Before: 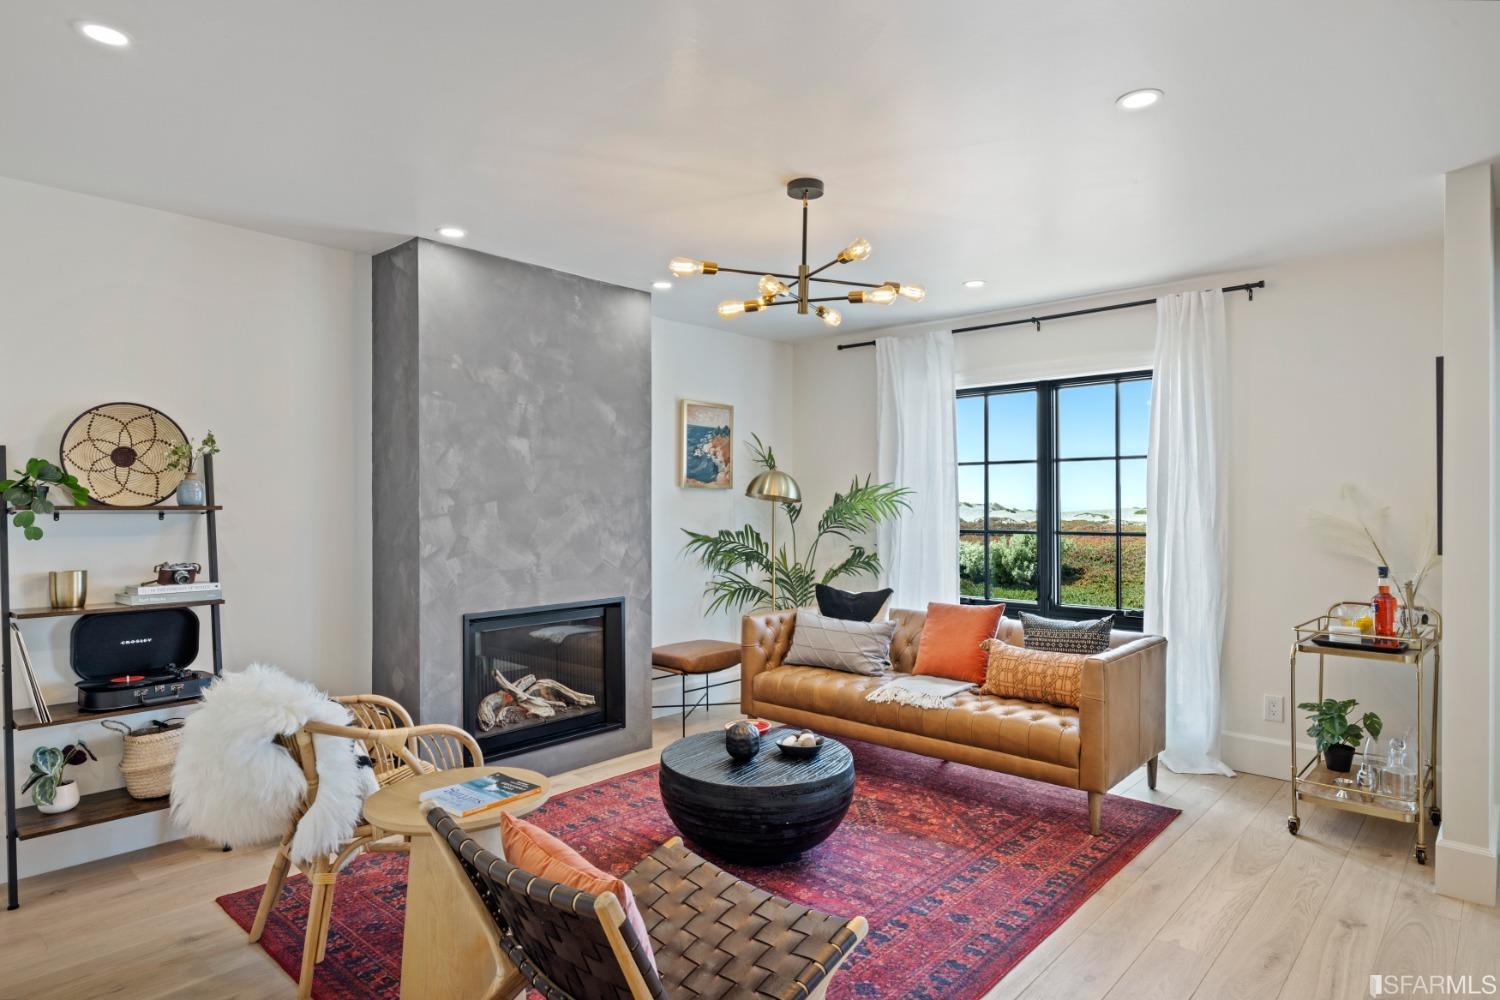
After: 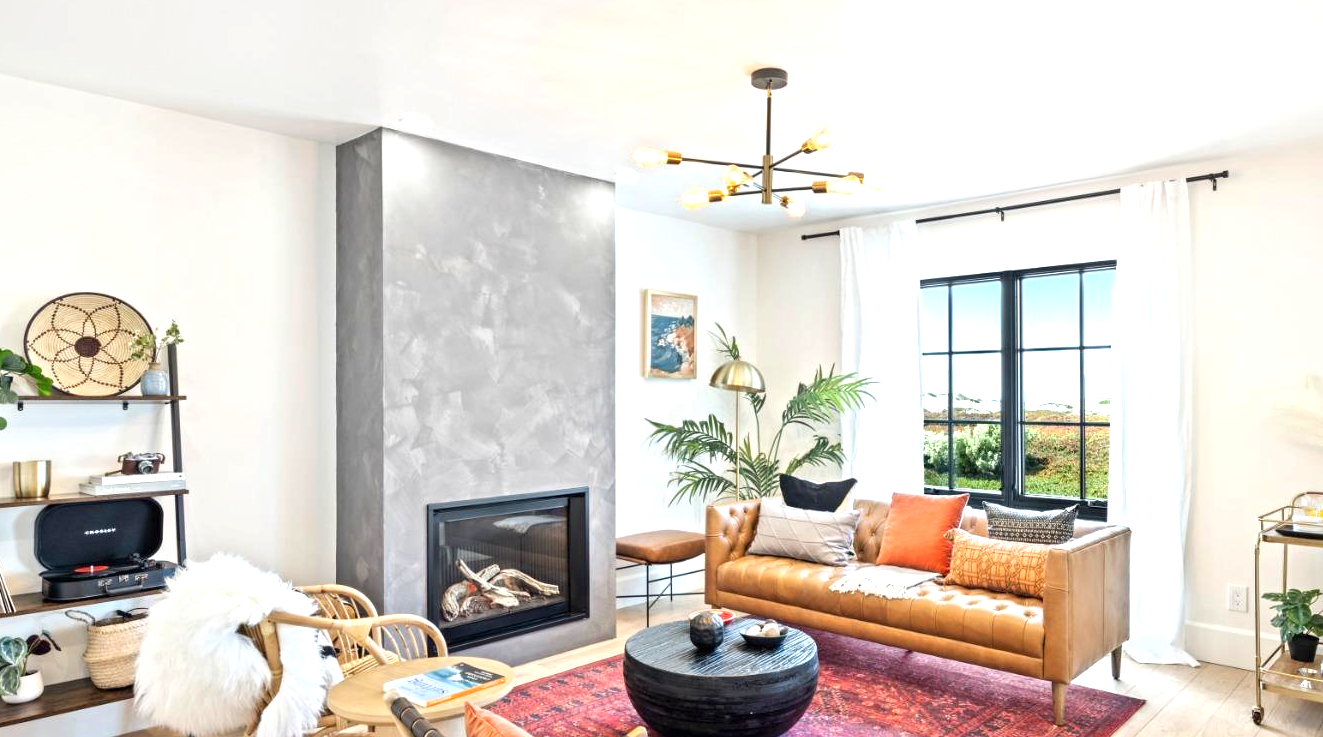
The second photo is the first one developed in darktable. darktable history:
exposure: exposure 1 EV, compensate highlight preservation false
crop and rotate: left 2.416%, top 11.046%, right 9.331%, bottom 15.162%
